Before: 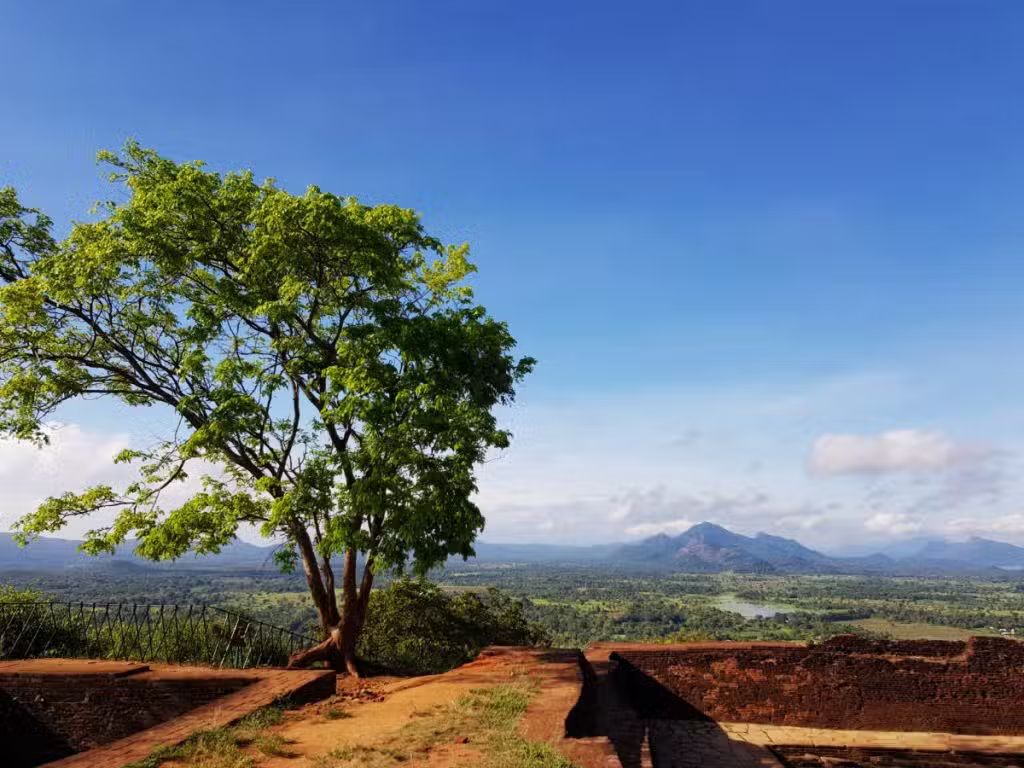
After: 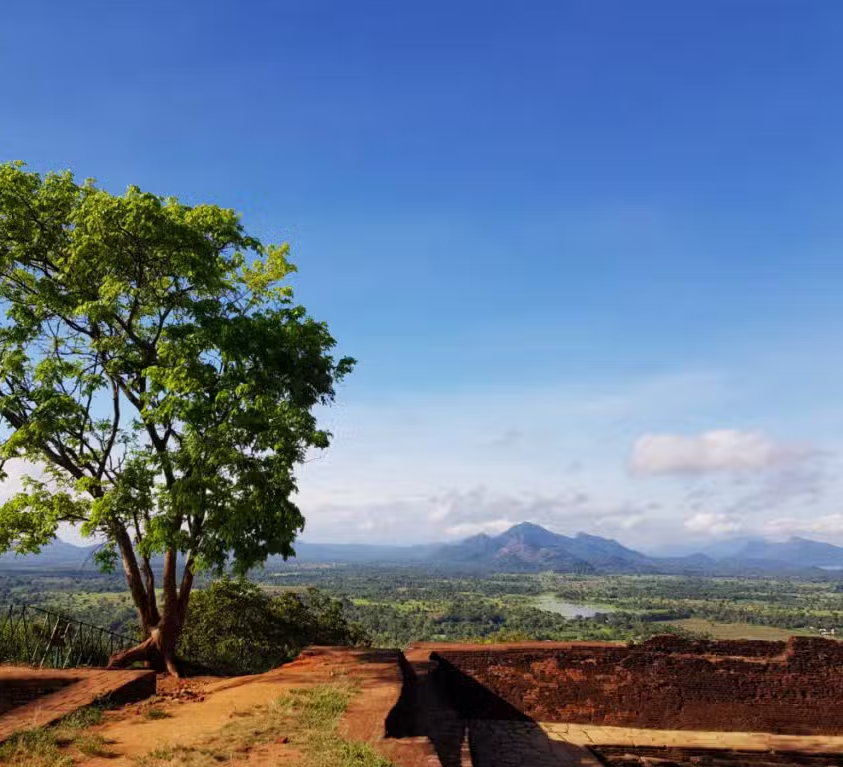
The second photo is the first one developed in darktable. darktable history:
exposure: compensate highlight preservation false
crop: left 17.582%, bottom 0.031%
